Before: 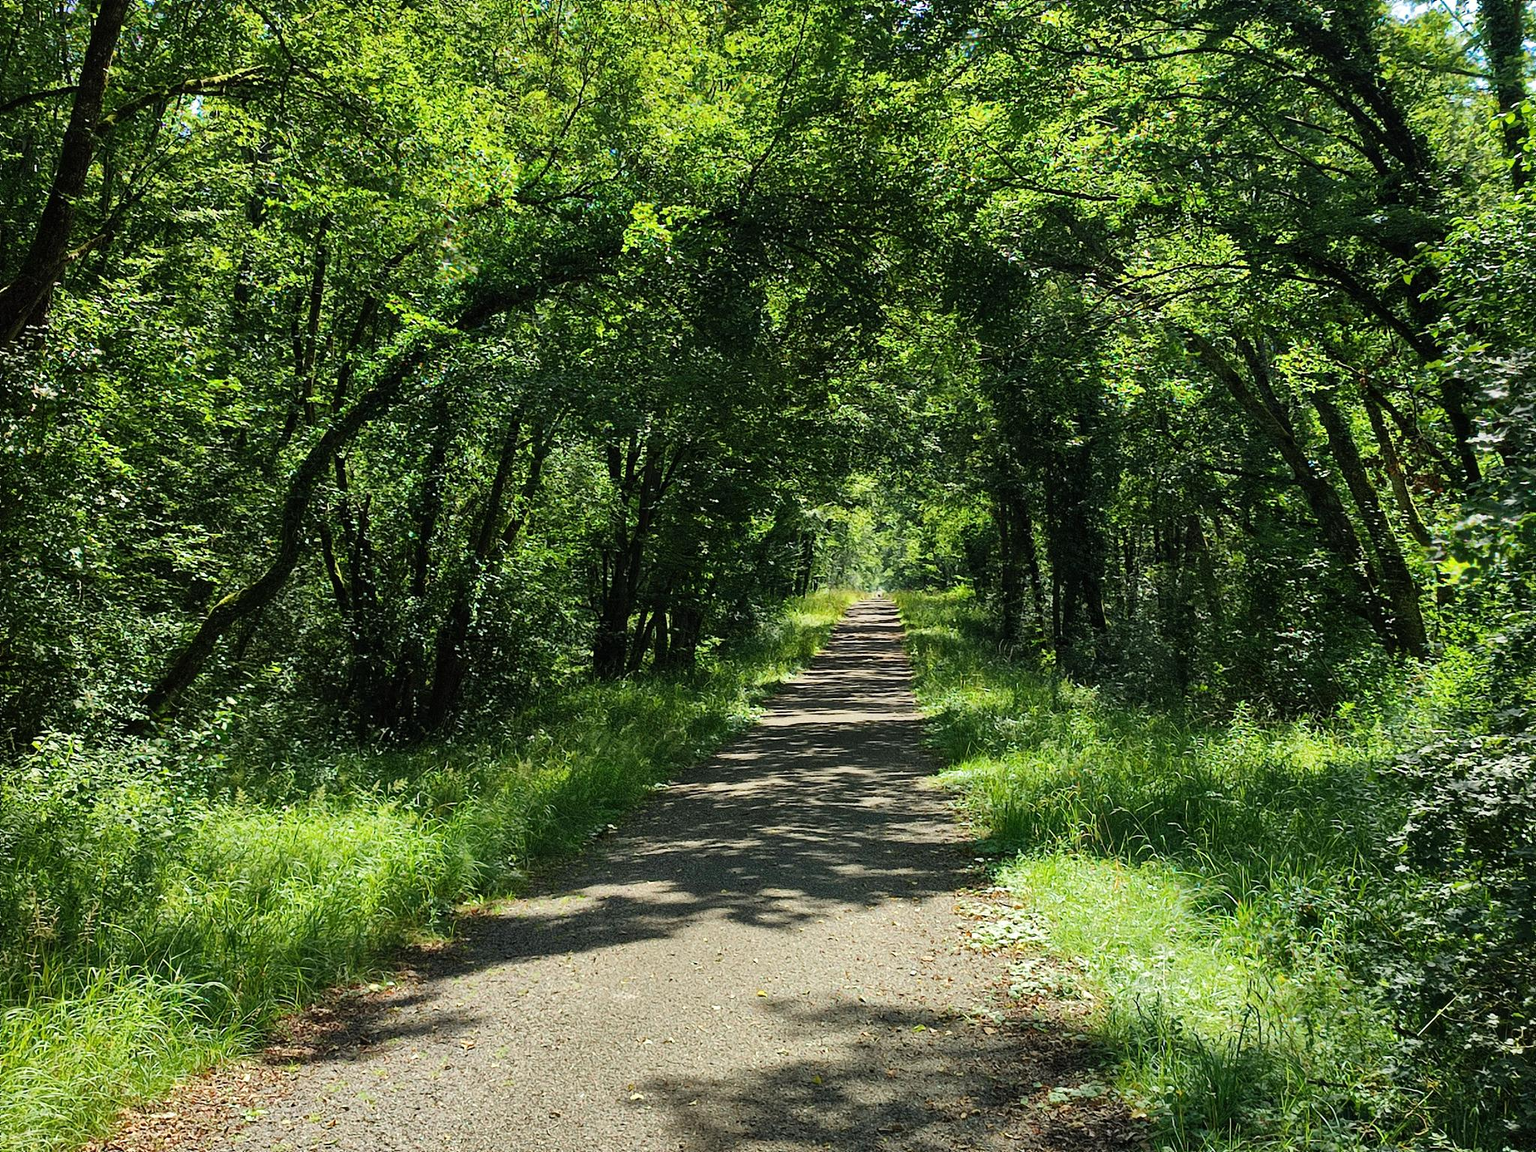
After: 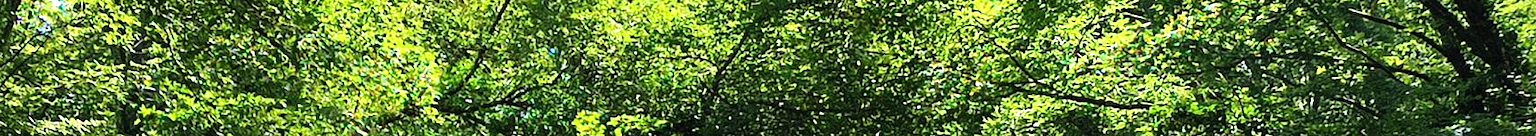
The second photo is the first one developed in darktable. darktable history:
crop and rotate: left 9.644%, top 9.491%, right 6.021%, bottom 80.509%
exposure: exposure 0.496 EV, compensate highlight preservation false
white balance: red 1.009, blue 0.985
